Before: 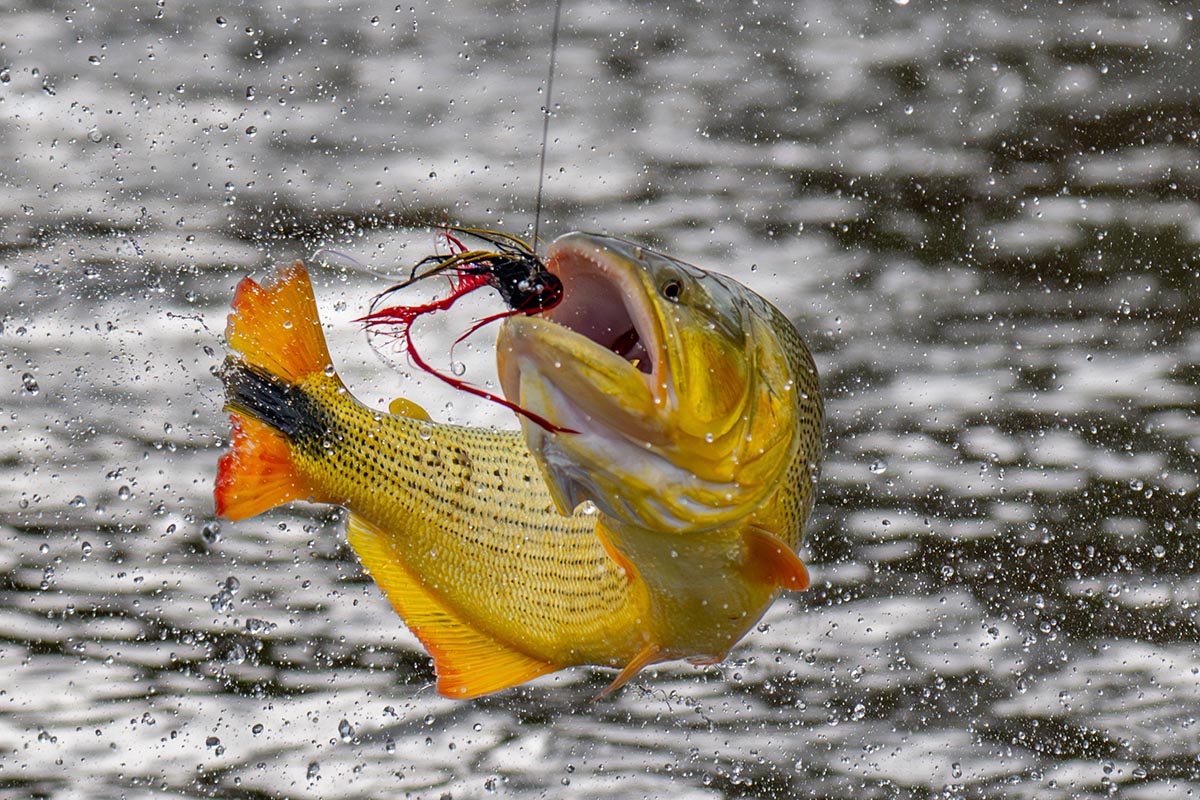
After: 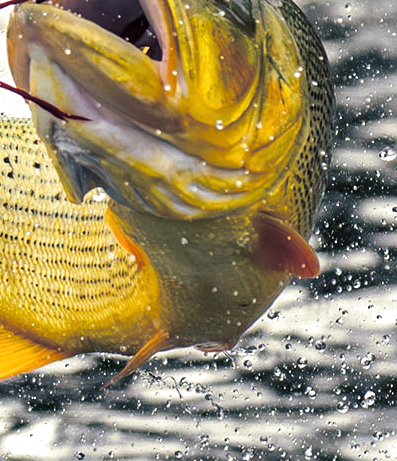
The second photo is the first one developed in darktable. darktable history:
crop: left 40.878%, top 39.176%, right 25.993%, bottom 3.081%
tone equalizer: -8 EV -0.75 EV, -7 EV -0.7 EV, -6 EV -0.6 EV, -5 EV -0.4 EV, -3 EV 0.4 EV, -2 EV 0.6 EV, -1 EV 0.7 EV, +0 EV 0.75 EV, edges refinement/feathering 500, mask exposure compensation -1.57 EV, preserve details no
split-toning: shadows › hue 216°, shadows › saturation 1, highlights › hue 57.6°, balance -33.4
